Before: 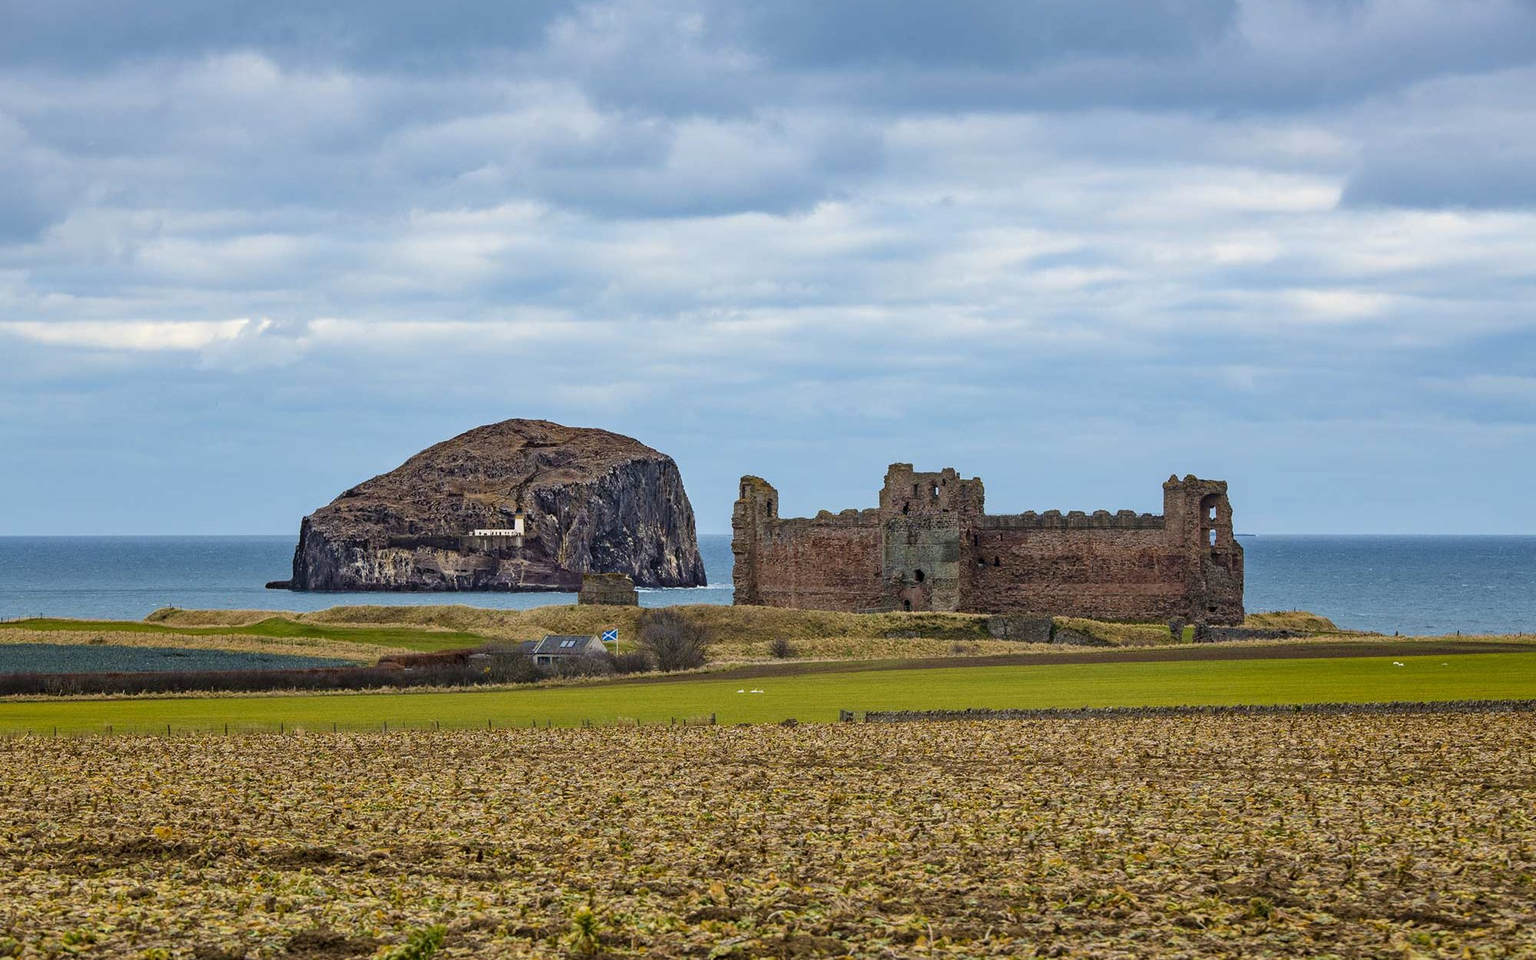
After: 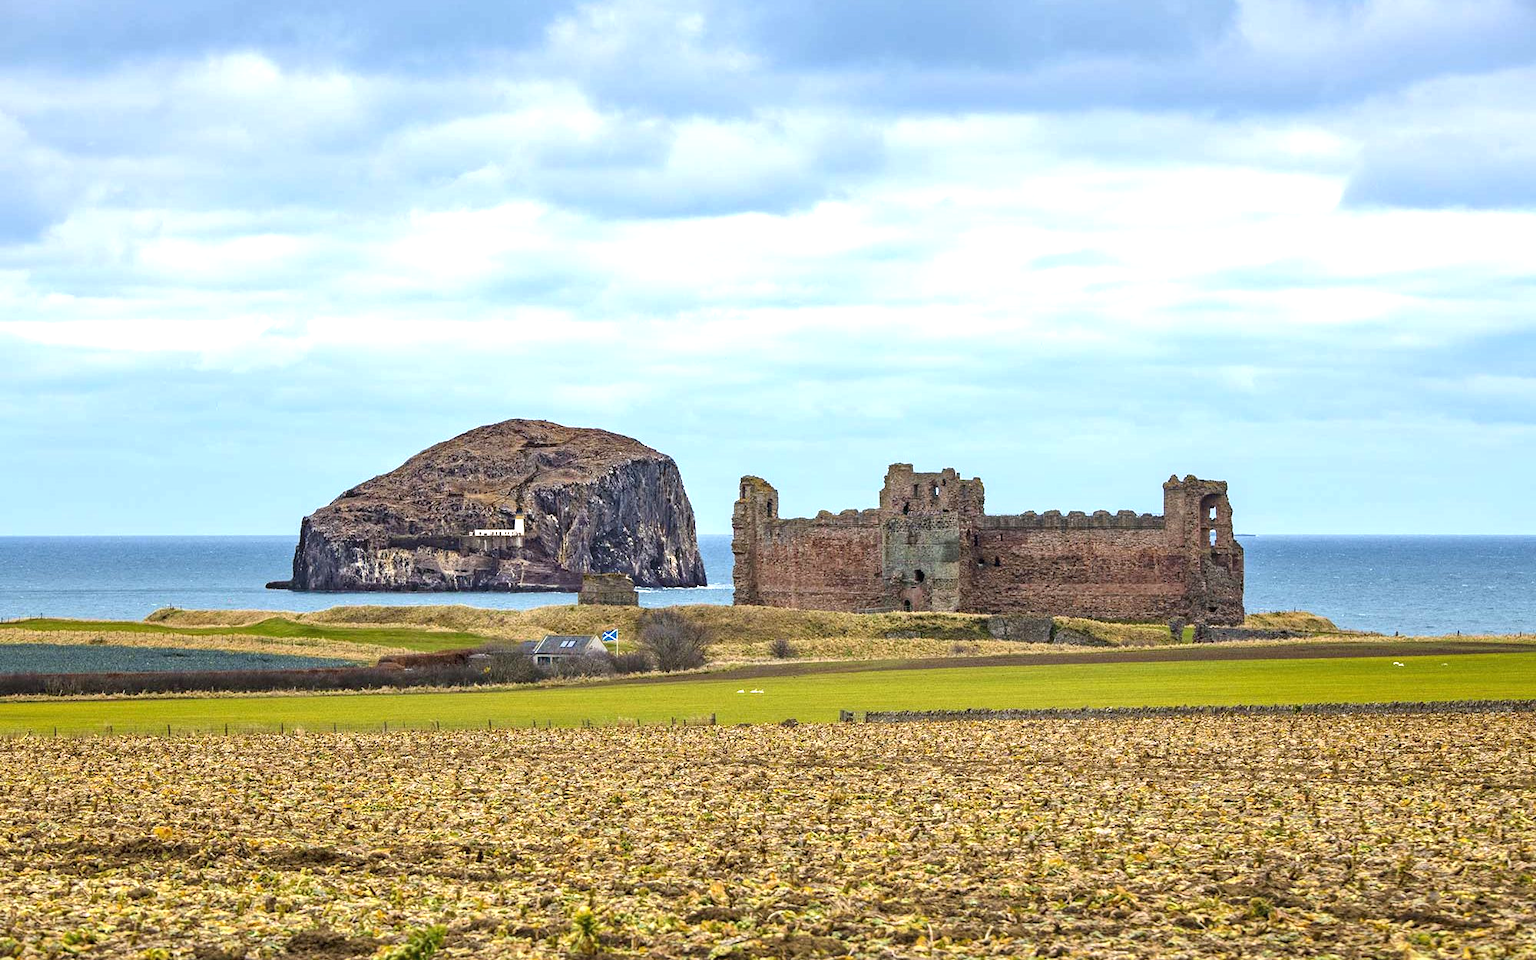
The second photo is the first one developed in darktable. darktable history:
exposure: black level correction -0.001, exposure 0.91 EV, compensate exposure bias true, compensate highlight preservation false
